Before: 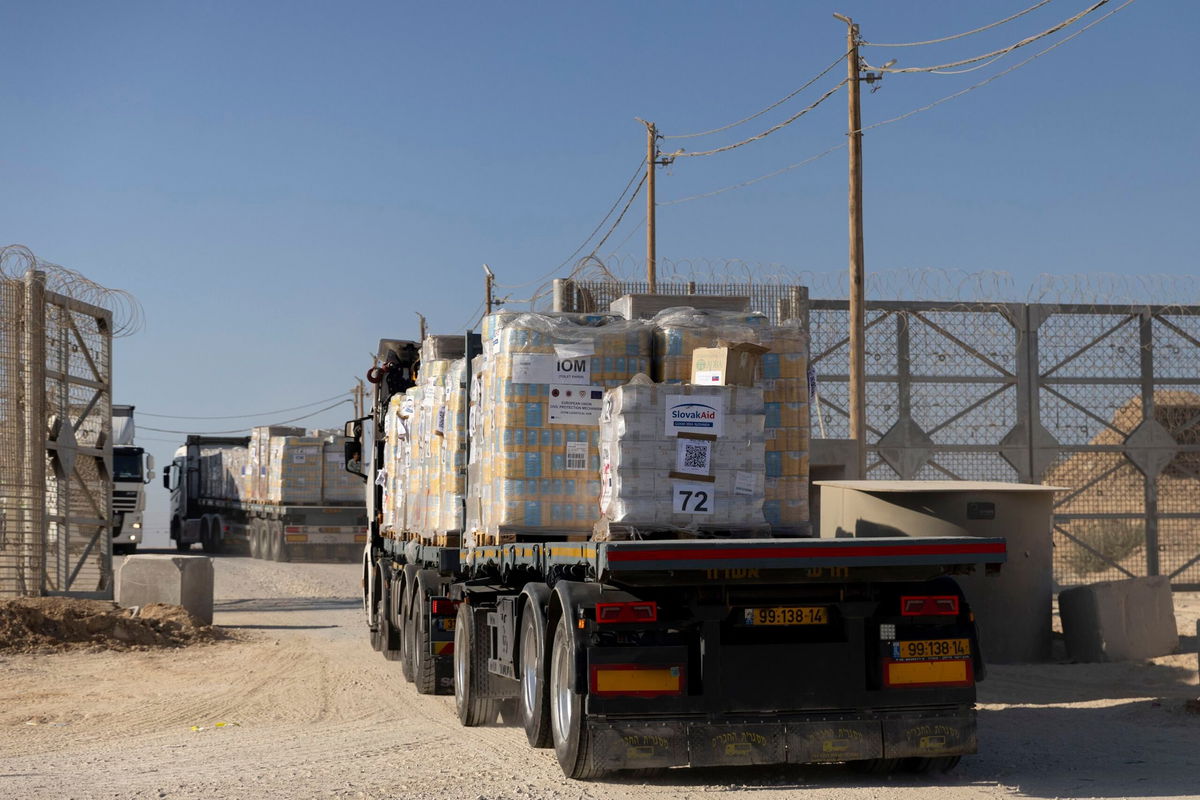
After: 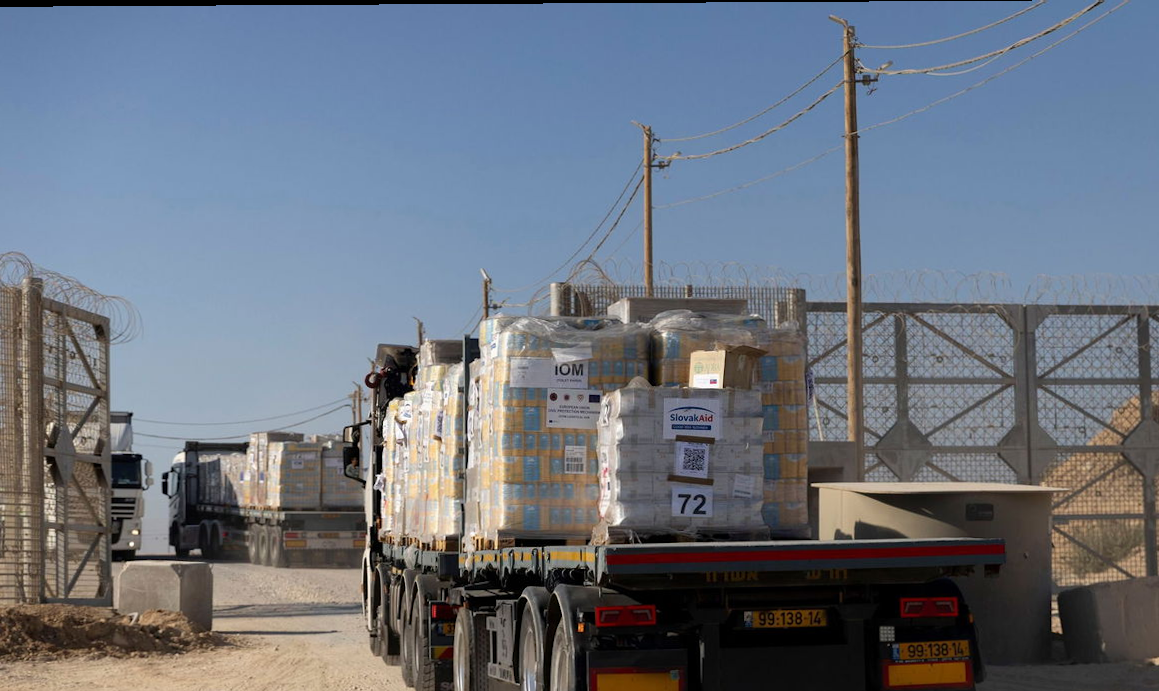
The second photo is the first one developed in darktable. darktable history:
crop and rotate: angle 0.351°, left 0.42%, right 3.369%, bottom 14.309%
